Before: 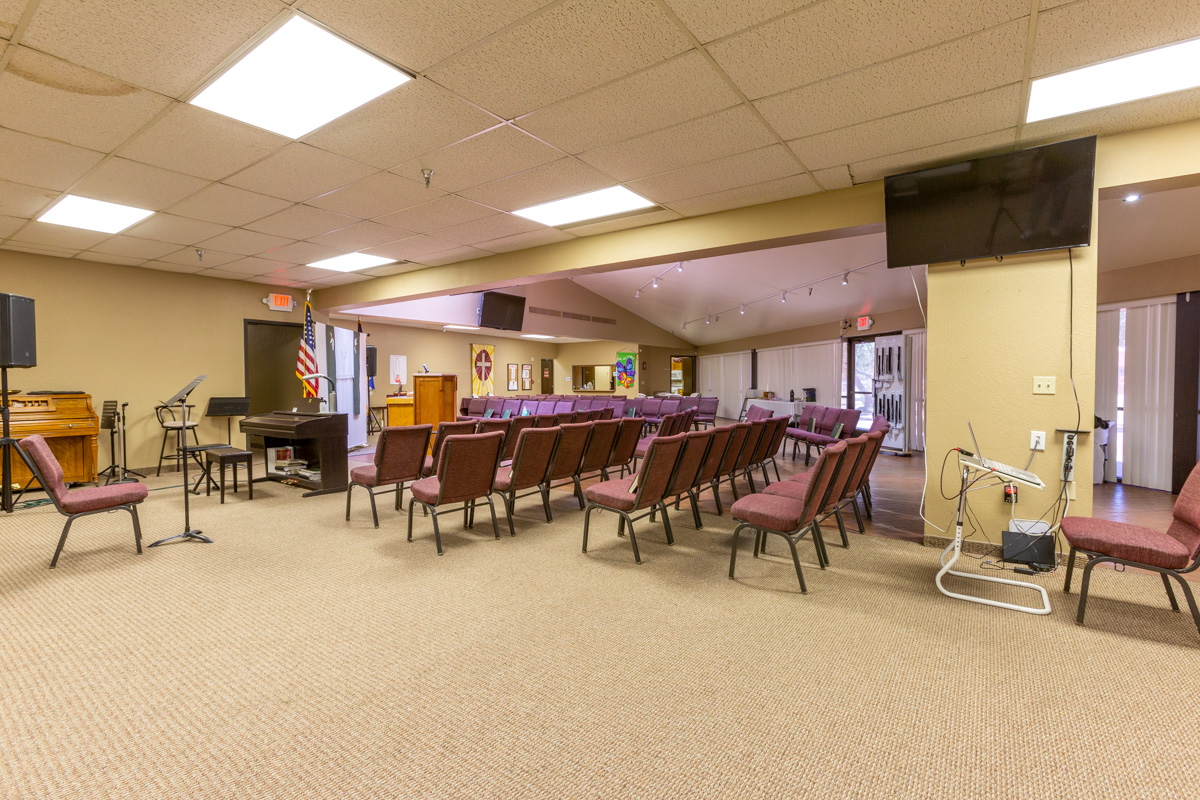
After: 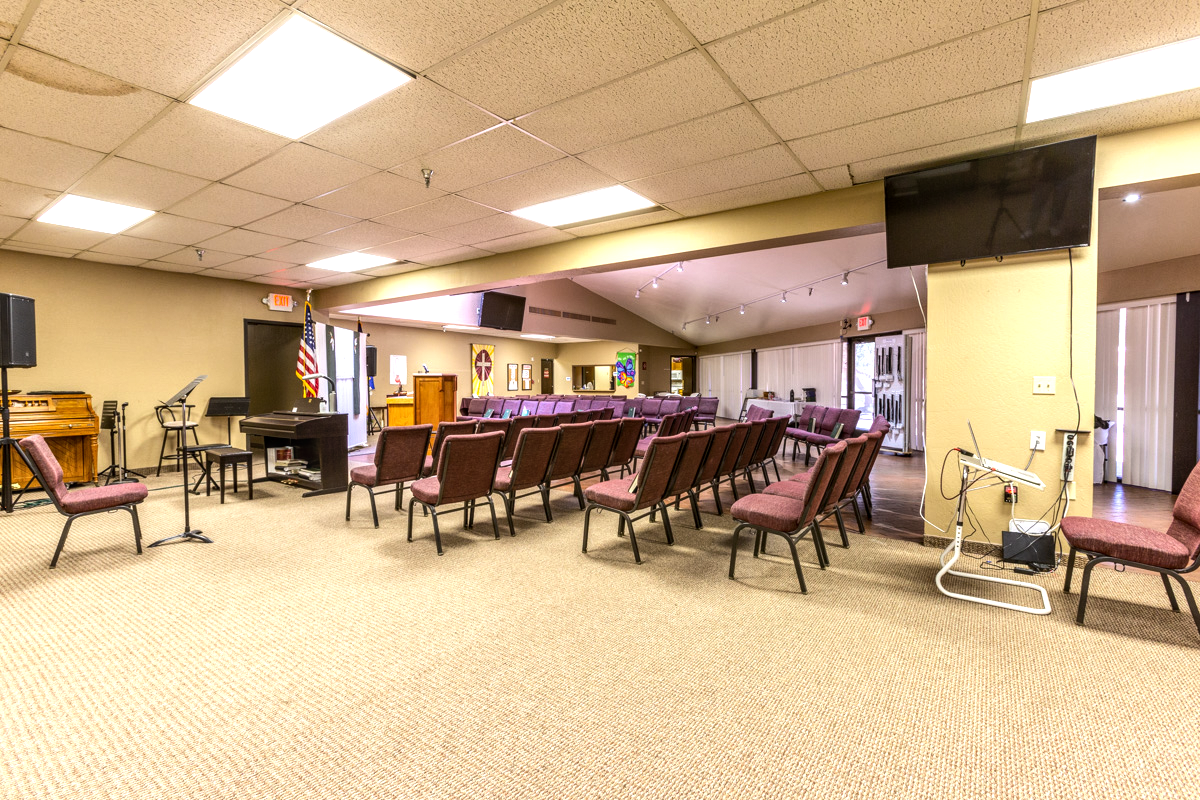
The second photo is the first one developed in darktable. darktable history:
tone equalizer: -8 EV -0.75 EV, -7 EV -0.7 EV, -6 EV -0.6 EV, -5 EV -0.4 EV, -3 EV 0.4 EV, -2 EV 0.6 EV, -1 EV 0.7 EV, +0 EV 0.75 EV, edges refinement/feathering 500, mask exposure compensation -1.57 EV, preserve details no
rotate and perspective: automatic cropping original format, crop left 0, crop top 0
local contrast: on, module defaults
white balance: emerald 1
